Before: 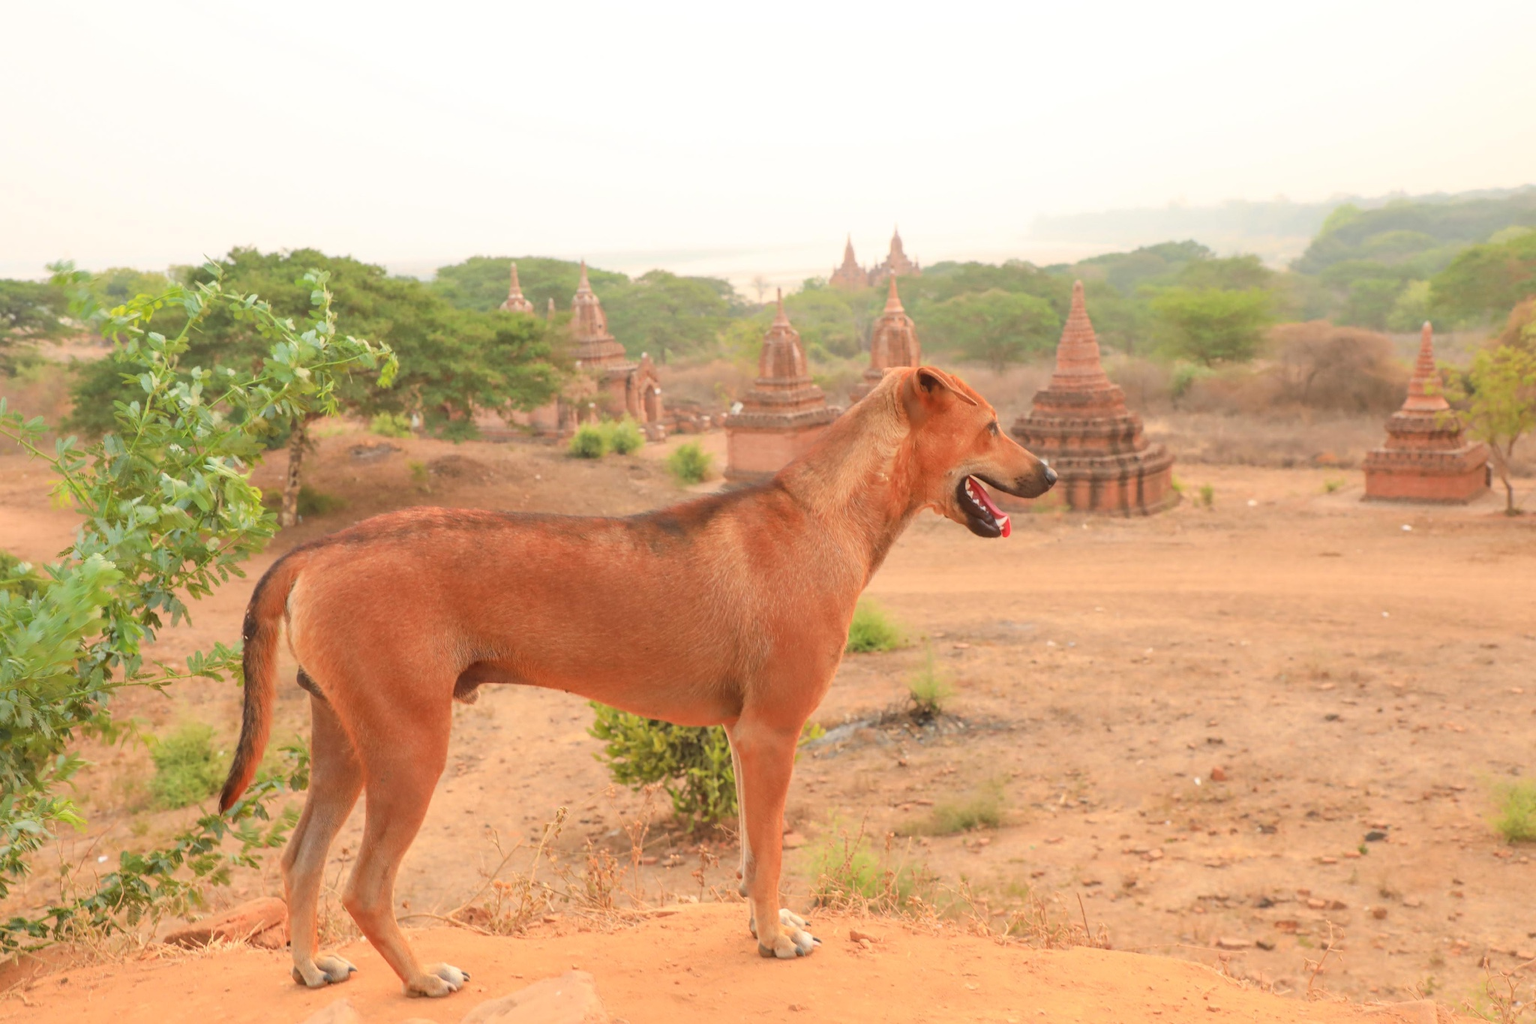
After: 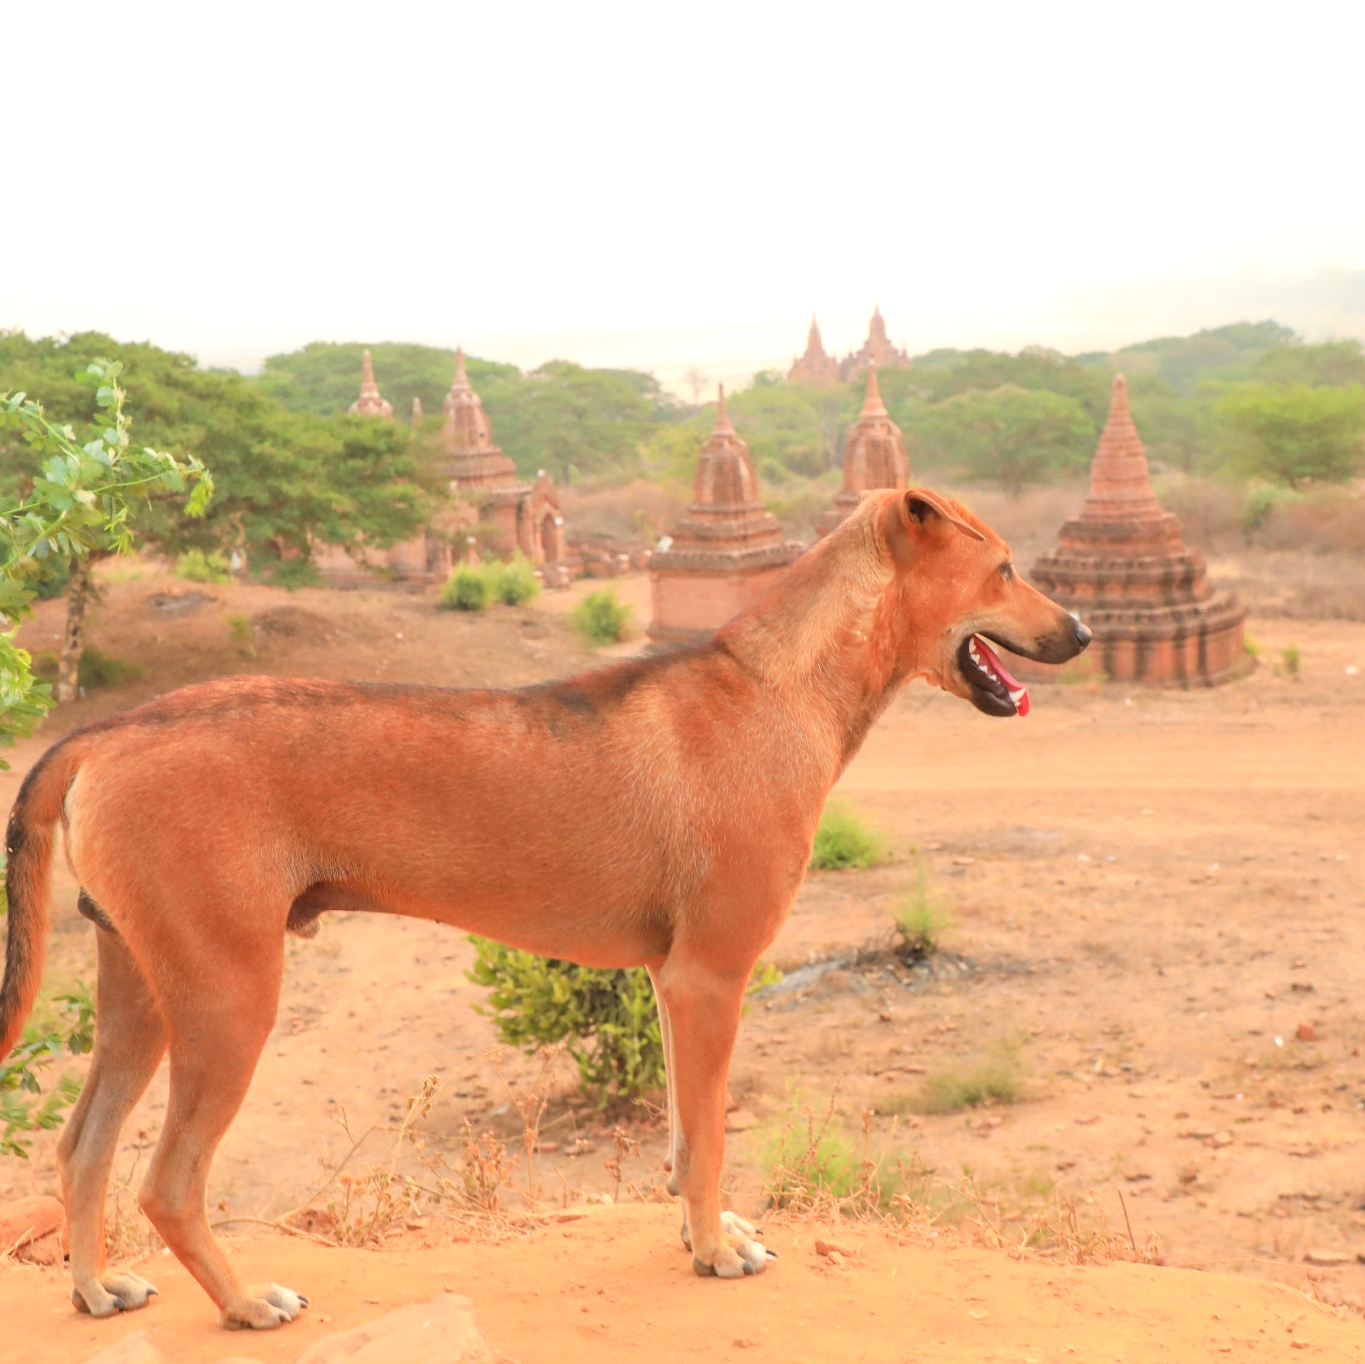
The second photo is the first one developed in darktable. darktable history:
rgb levels: levels [[0.013, 0.434, 0.89], [0, 0.5, 1], [0, 0.5, 1]]
crop and rotate: left 15.546%, right 17.787%
